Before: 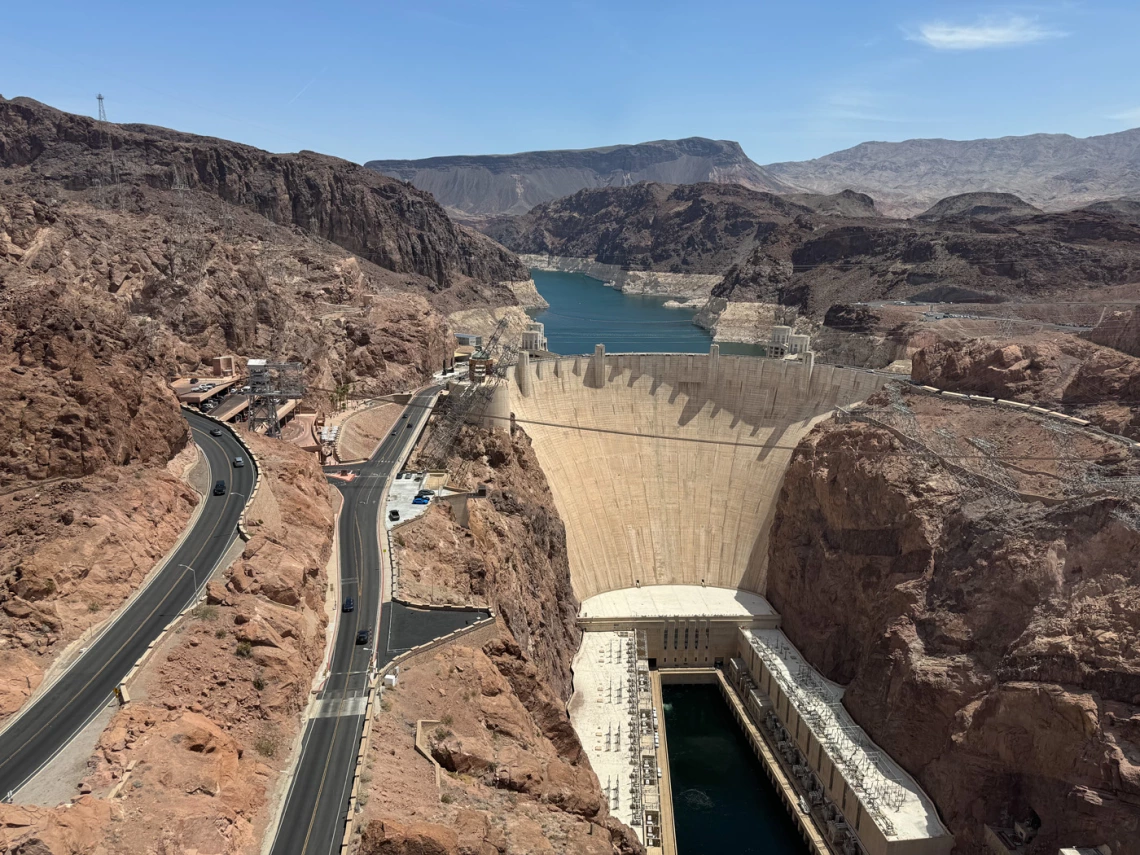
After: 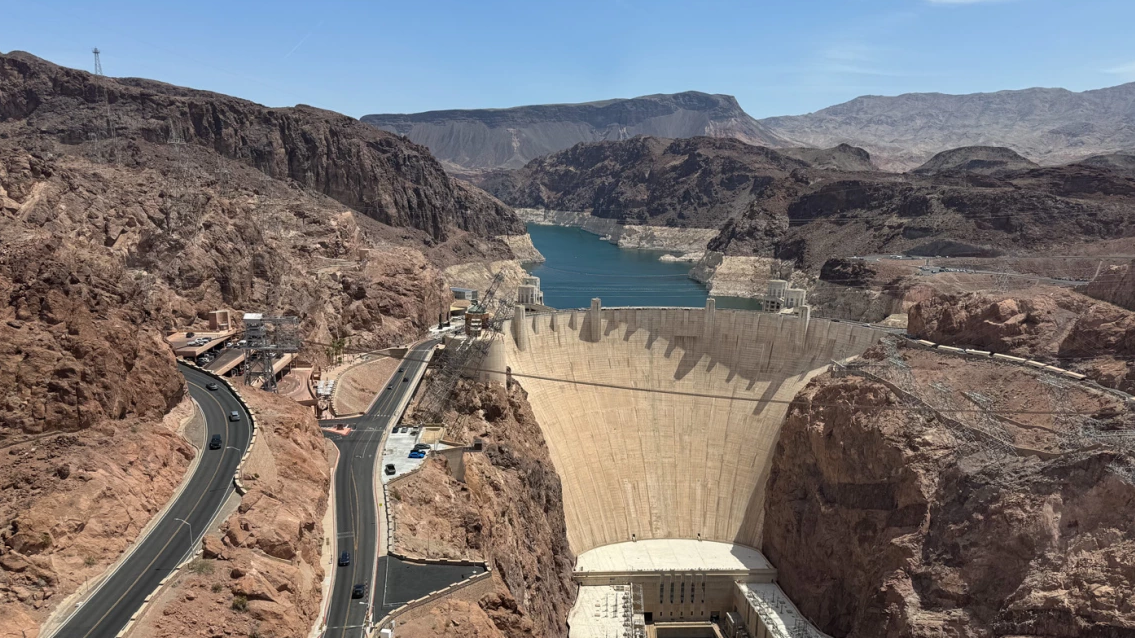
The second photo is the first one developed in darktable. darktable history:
crop: left 0.387%, top 5.469%, bottom 19.809%
shadows and highlights: shadows 30.86, highlights 0, soften with gaussian
